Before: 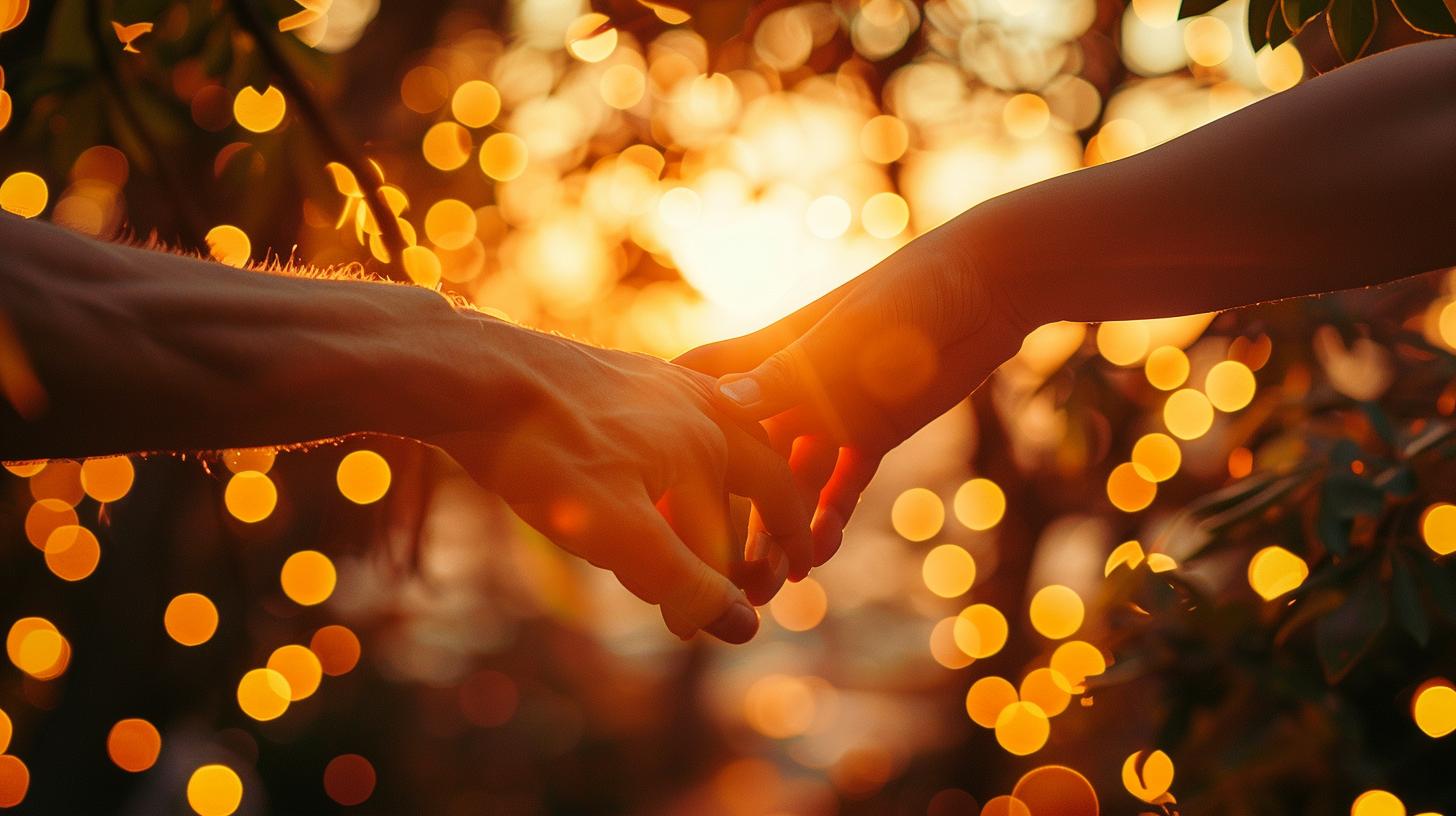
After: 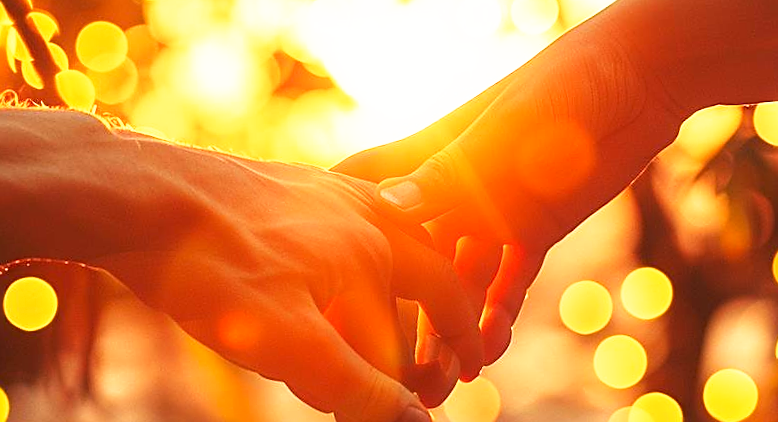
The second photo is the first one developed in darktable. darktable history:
sharpen: on, module defaults
crop and rotate: left 22.13%, top 22.054%, right 22.026%, bottom 22.102%
rotate and perspective: rotation -3.52°, crop left 0.036, crop right 0.964, crop top 0.081, crop bottom 0.919
base curve: curves: ch0 [(0, 0) (0.495, 0.917) (1, 1)], preserve colors none
contrast equalizer: octaves 7, y [[0.6 ×6], [0.55 ×6], [0 ×6], [0 ×6], [0 ×6]], mix -0.3
